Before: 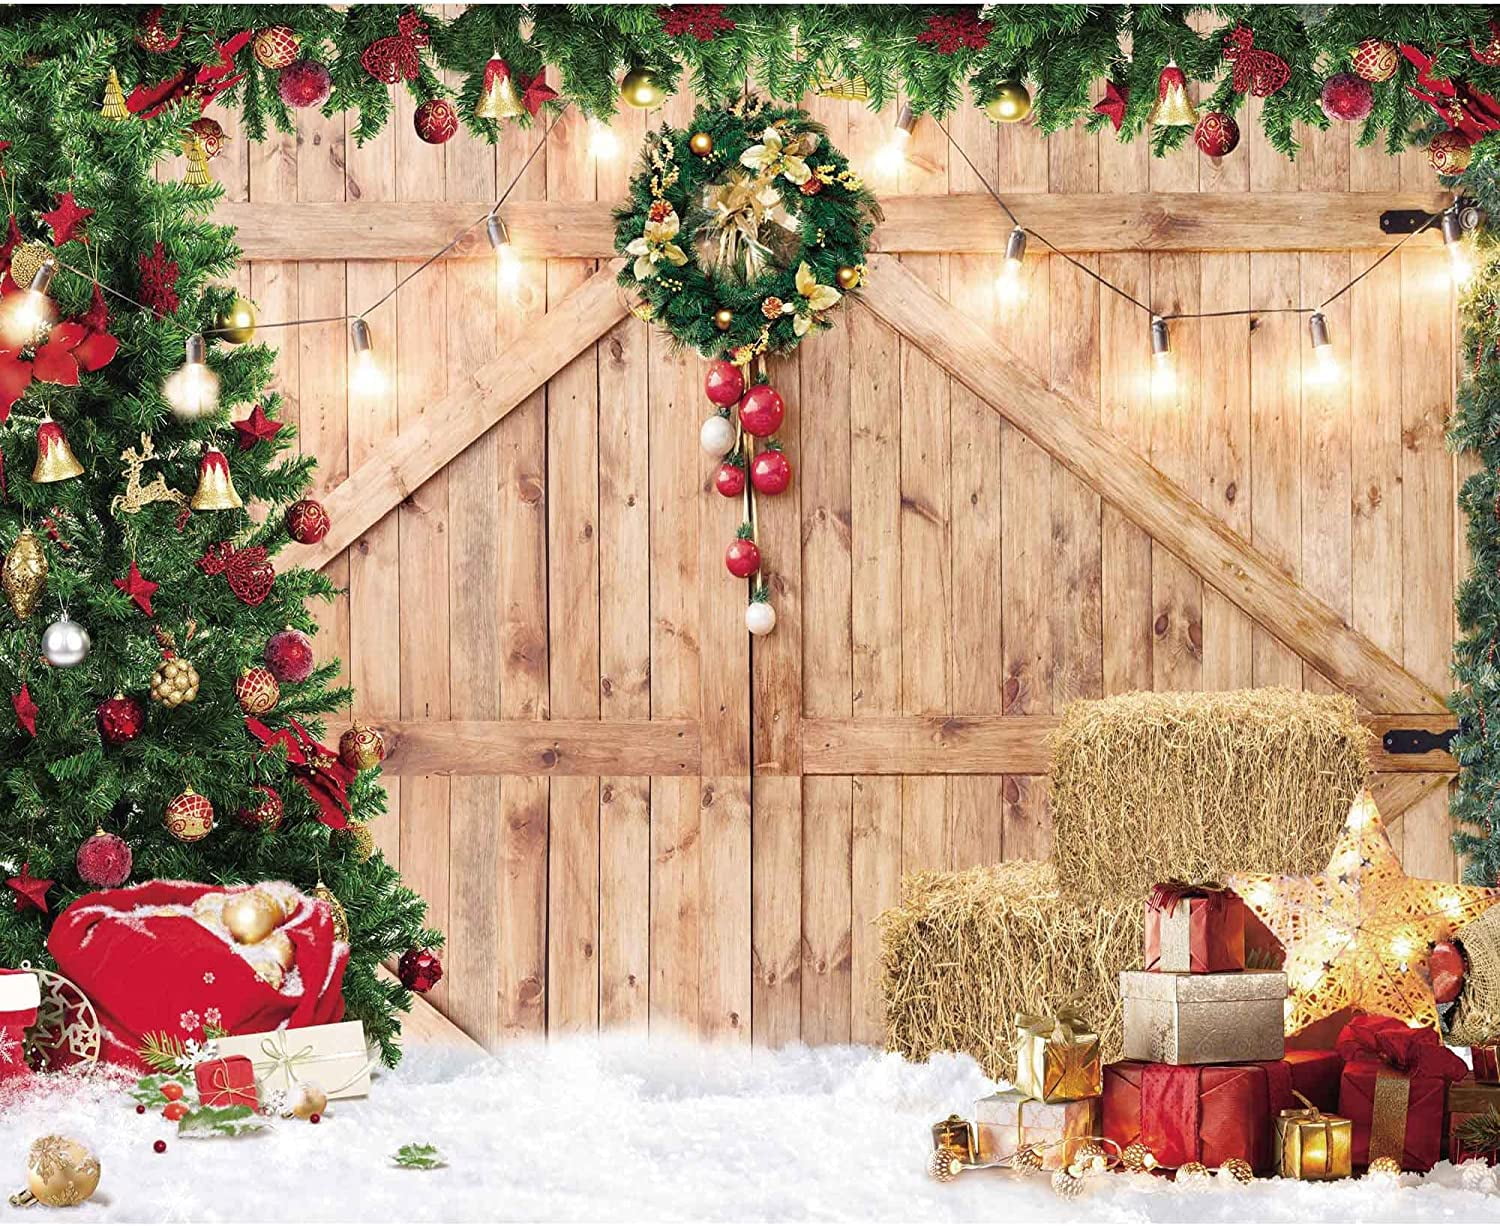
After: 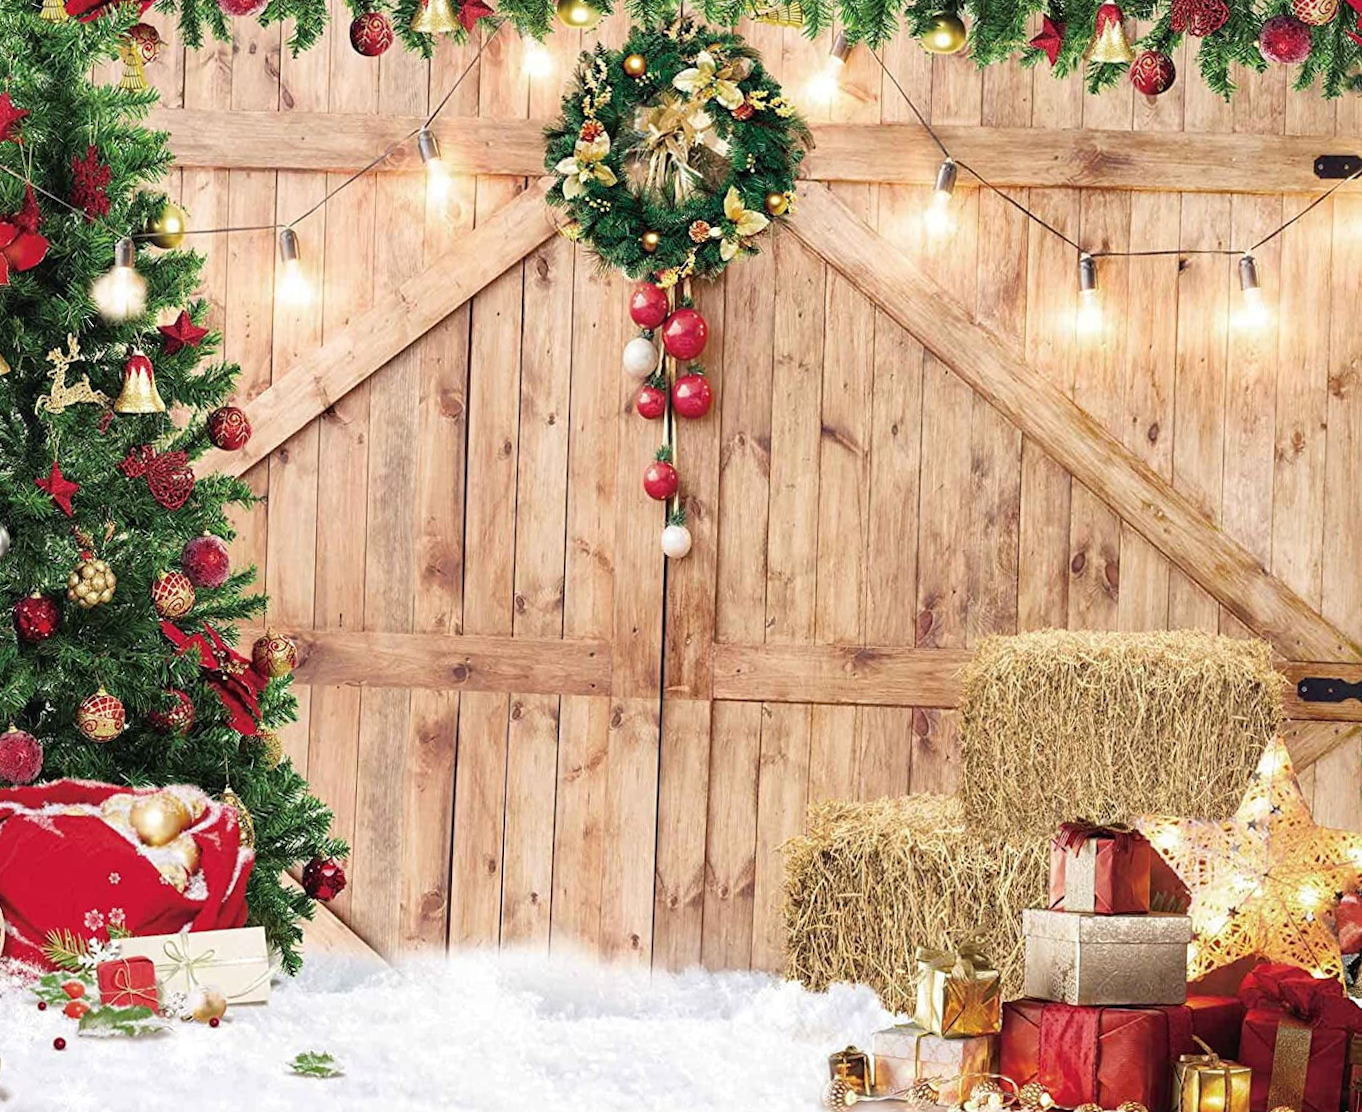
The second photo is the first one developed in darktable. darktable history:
rotate and perspective: rotation 0.192°, lens shift (horizontal) -0.015, crop left 0.005, crop right 0.996, crop top 0.006, crop bottom 0.99
exposure: compensate highlight preservation false
crop and rotate: angle -1.96°, left 3.097%, top 4.154%, right 1.586%, bottom 0.529%
